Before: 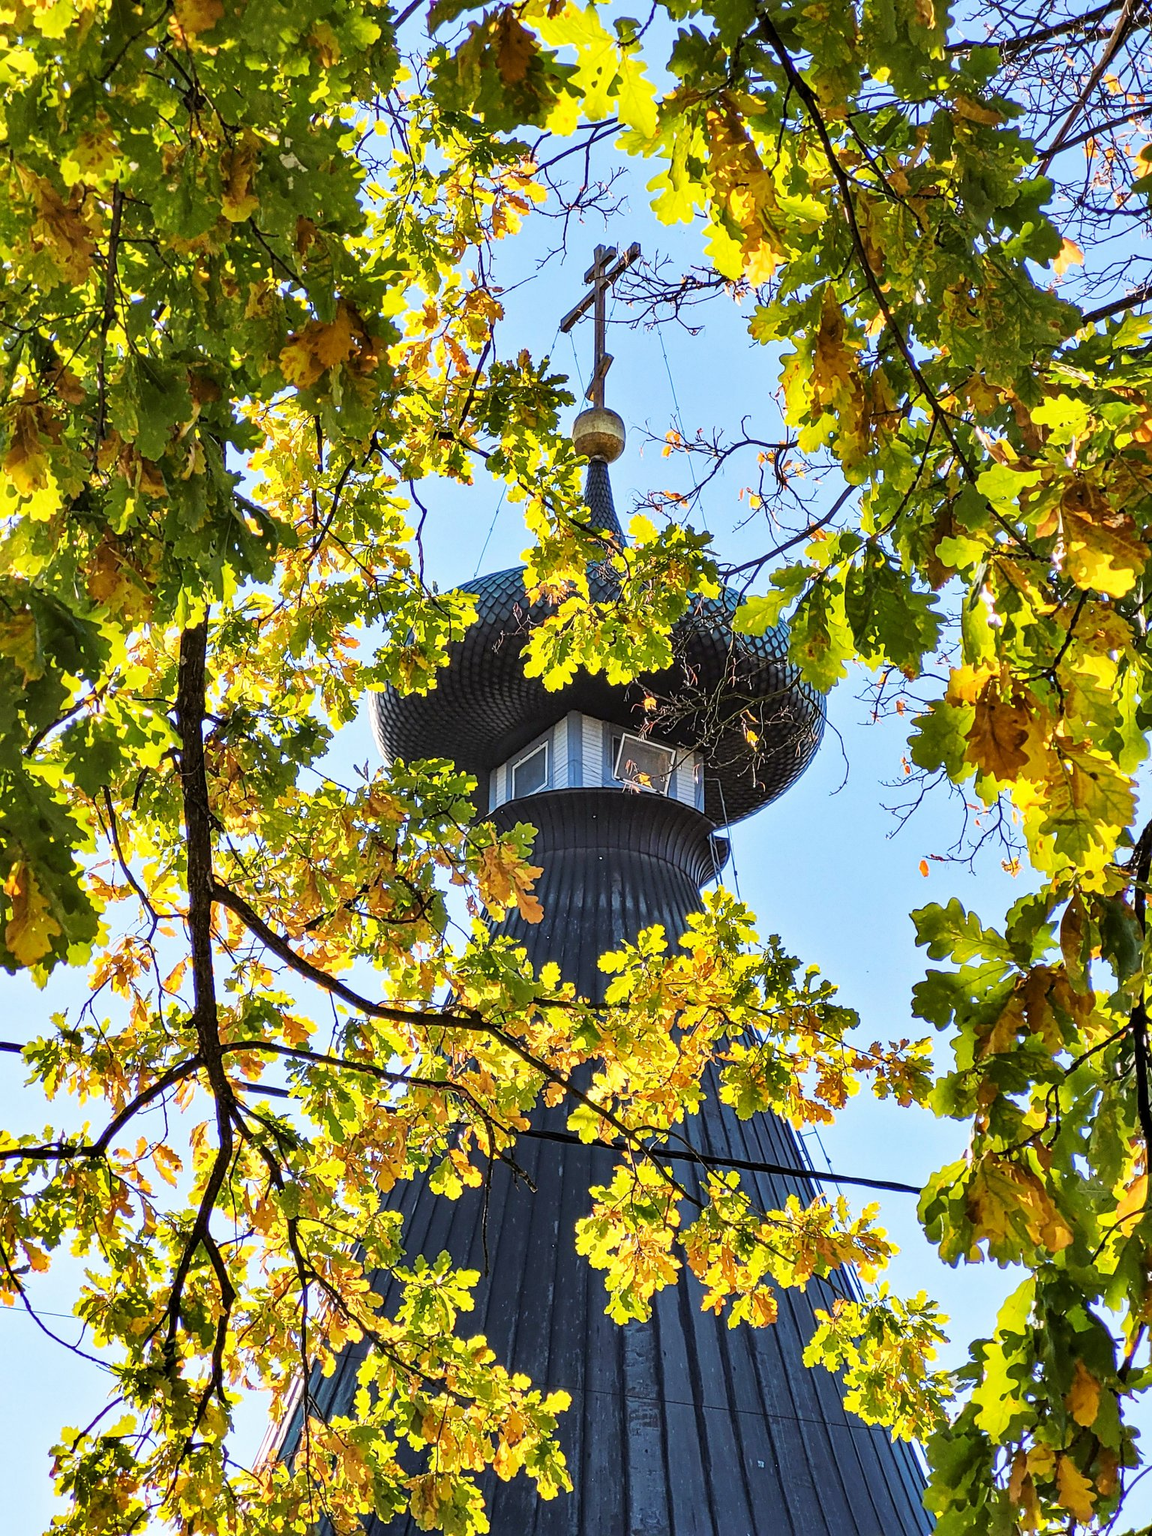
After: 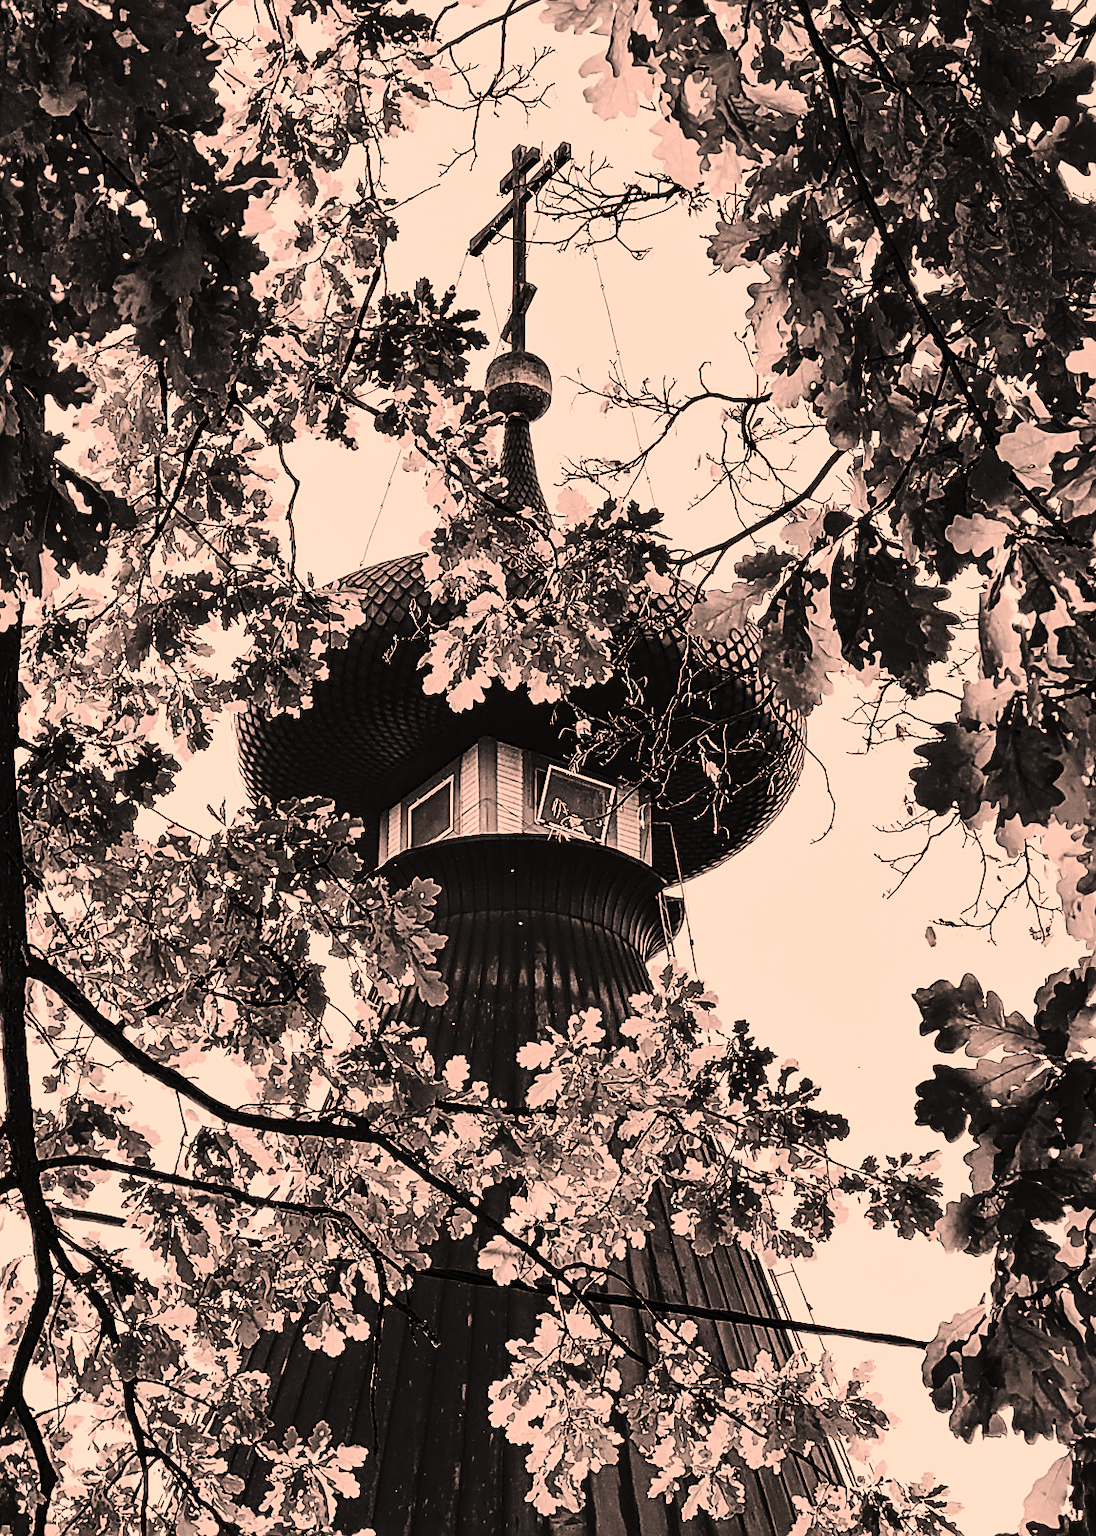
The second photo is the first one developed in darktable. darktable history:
tone curve: curves: ch0 [(0, 0.023) (0.087, 0.065) (0.184, 0.168) (0.45, 0.54) (0.57, 0.683) (0.722, 0.825) (0.877, 0.948) (1, 1)]; ch1 [(0, 0) (0.388, 0.369) (0.45, 0.43) (0.505, 0.509) (0.534, 0.528) (0.657, 0.655) (1, 1)]; ch2 [(0, 0) (0.314, 0.223) (0.427, 0.405) (0.5, 0.5) (0.55, 0.566) (0.625, 0.657) (1, 1)]
color calibration: output gray [0.246, 0.254, 0.501, 0], gray › normalize channels true, illuminant as shot in camera, x 0.358, y 0.373, temperature 4628.91 K, gamut compression 0.016
sharpen: on, module defaults
color zones: curves: ch0 [(0.25, 0.5) (0.463, 0.627) (0.484, 0.637) (0.75, 0.5)]
crop: left 16.589%, top 8.526%, right 8.403%, bottom 12.629%
color correction: highlights a* 21.84, highlights b* 21.55
contrast brightness saturation: contrast 0.299
exposure: exposure -0.429 EV, compensate exposure bias true, compensate highlight preservation false
